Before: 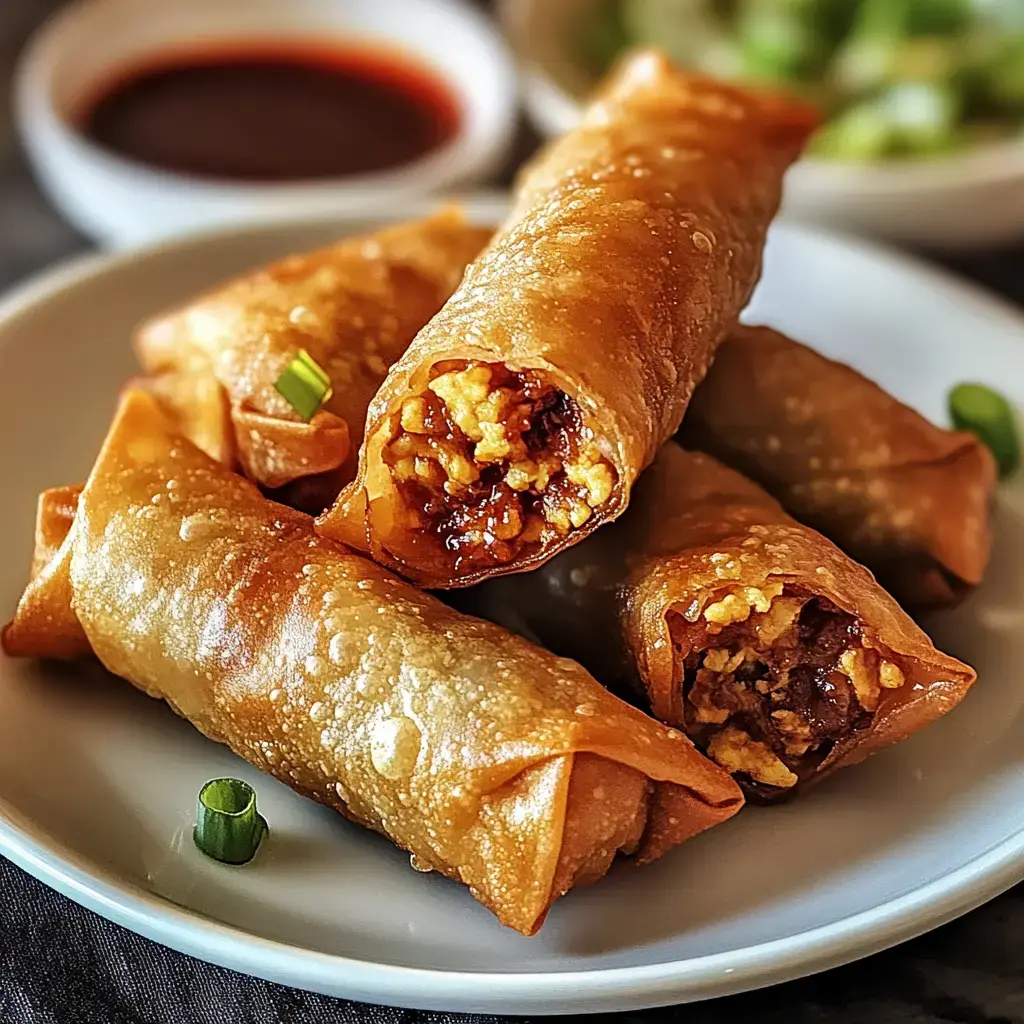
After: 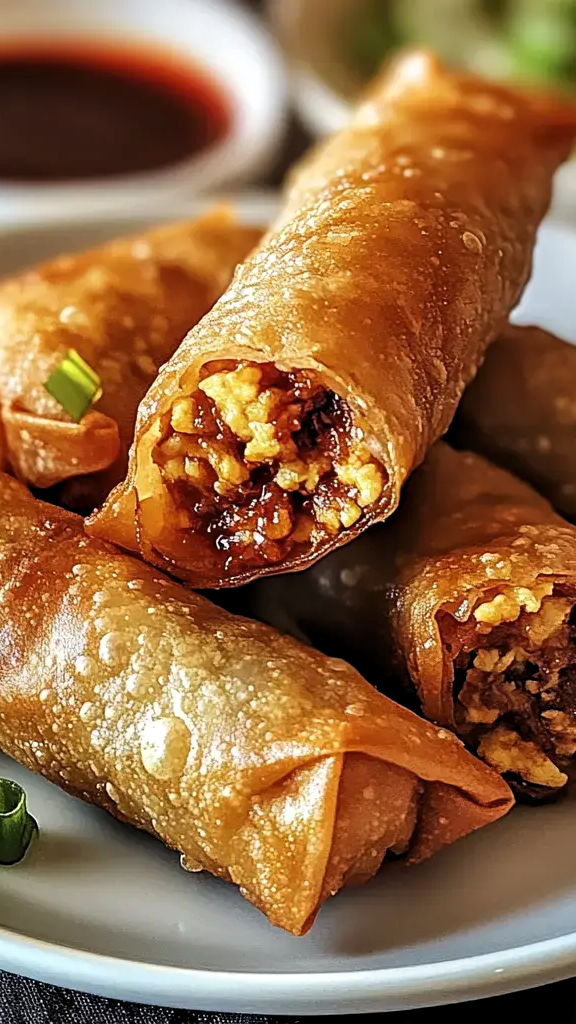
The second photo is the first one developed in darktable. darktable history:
crop and rotate: left 22.516%, right 21.234%
levels: levels [0.026, 0.507, 0.987]
